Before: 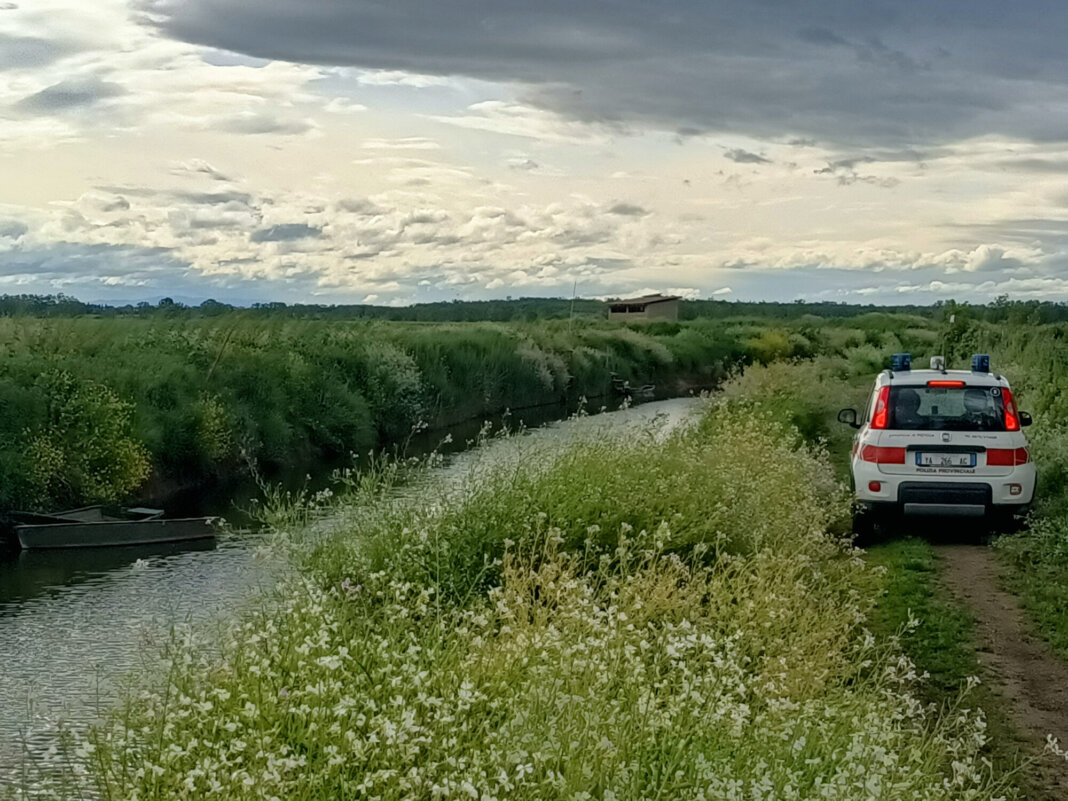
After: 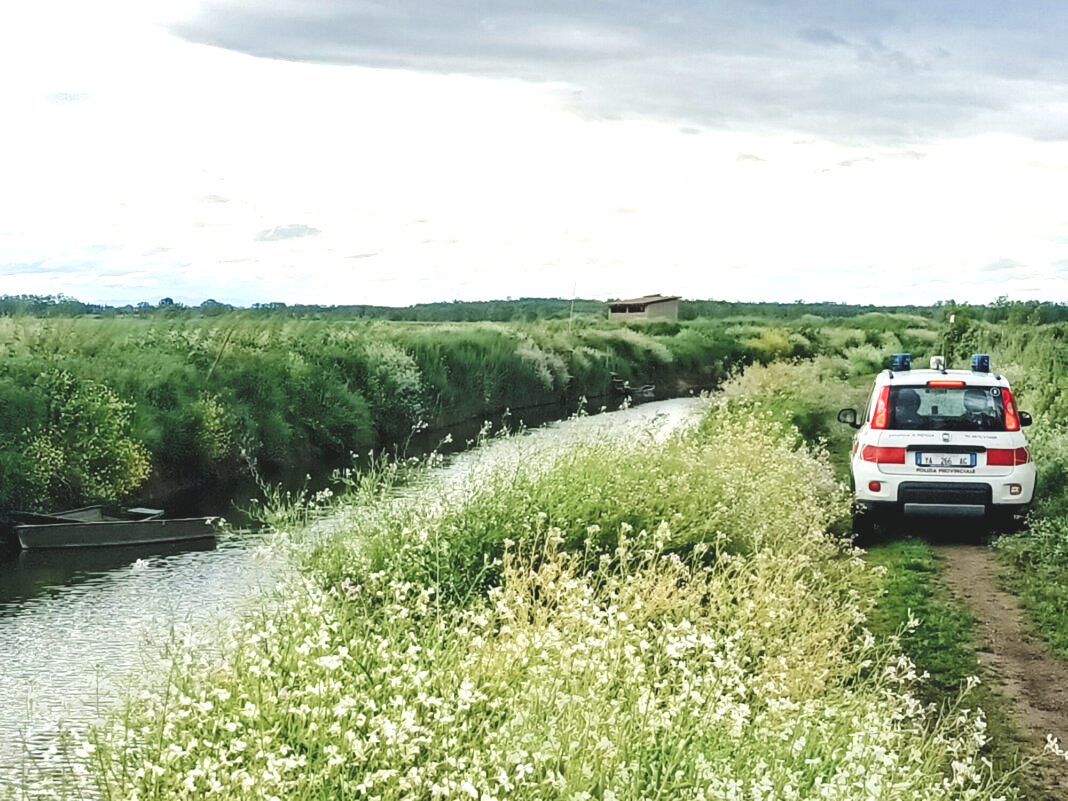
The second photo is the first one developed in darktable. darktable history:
exposure: black level correction 0, exposure 1.4 EV, compensate highlight preservation false
tone curve: curves: ch0 [(0, 0) (0.003, 0.077) (0.011, 0.089) (0.025, 0.105) (0.044, 0.122) (0.069, 0.134) (0.1, 0.151) (0.136, 0.171) (0.177, 0.198) (0.224, 0.23) (0.277, 0.273) (0.335, 0.343) (0.399, 0.422) (0.468, 0.508) (0.543, 0.601) (0.623, 0.695) (0.709, 0.782) (0.801, 0.866) (0.898, 0.934) (1, 1)], preserve colors none
color balance: input saturation 80.07%
